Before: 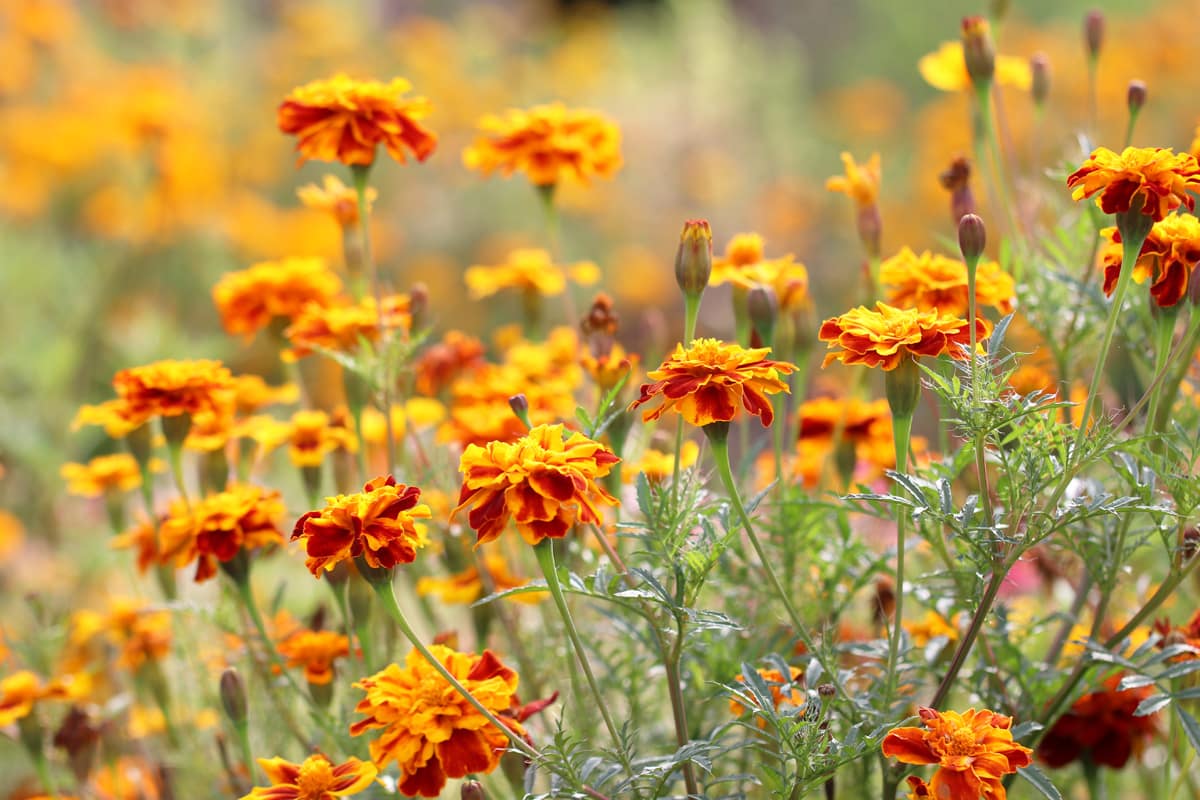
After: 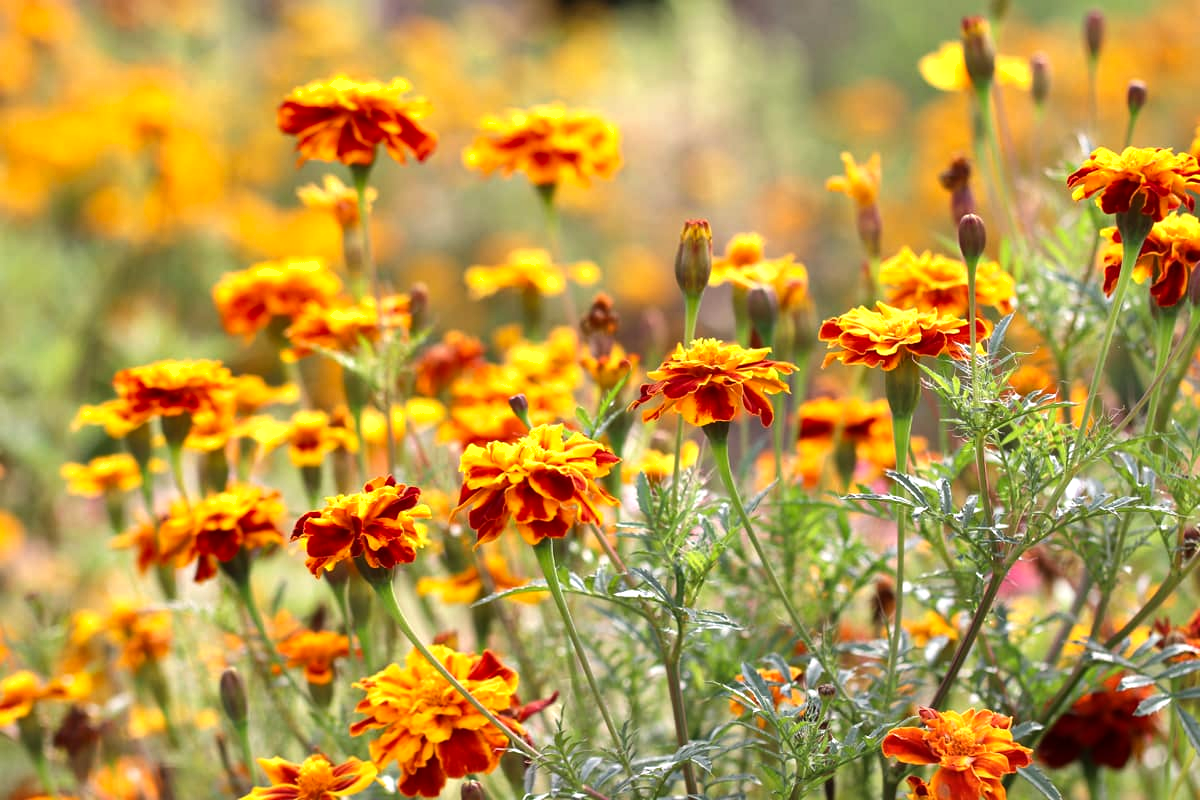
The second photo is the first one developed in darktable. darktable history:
tone equalizer: -8 EV -0.417 EV, -7 EV -0.389 EV, -6 EV -0.333 EV, -5 EV -0.222 EV, -3 EV 0.222 EV, -2 EV 0.333 EV, -1 EV 0.389 EV, +0 EV 0.417 EV, edges refinement/feathering 500, mask exposure compensation -1.25 EV, preserve details no
shadows and highlights: soften with gaussian
